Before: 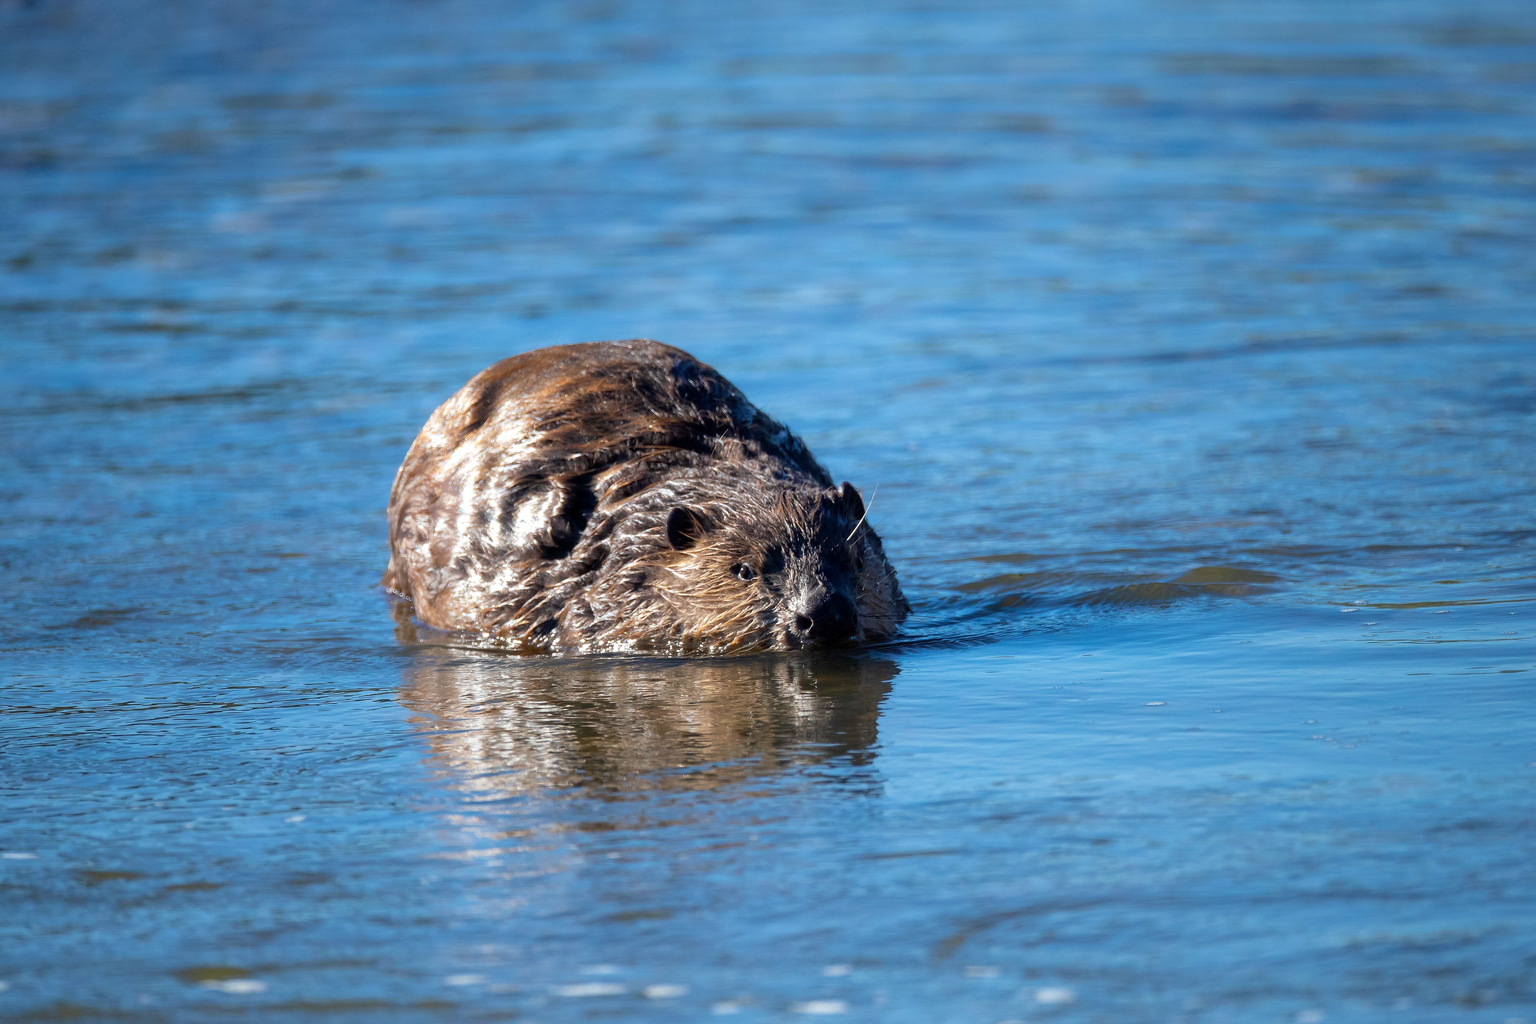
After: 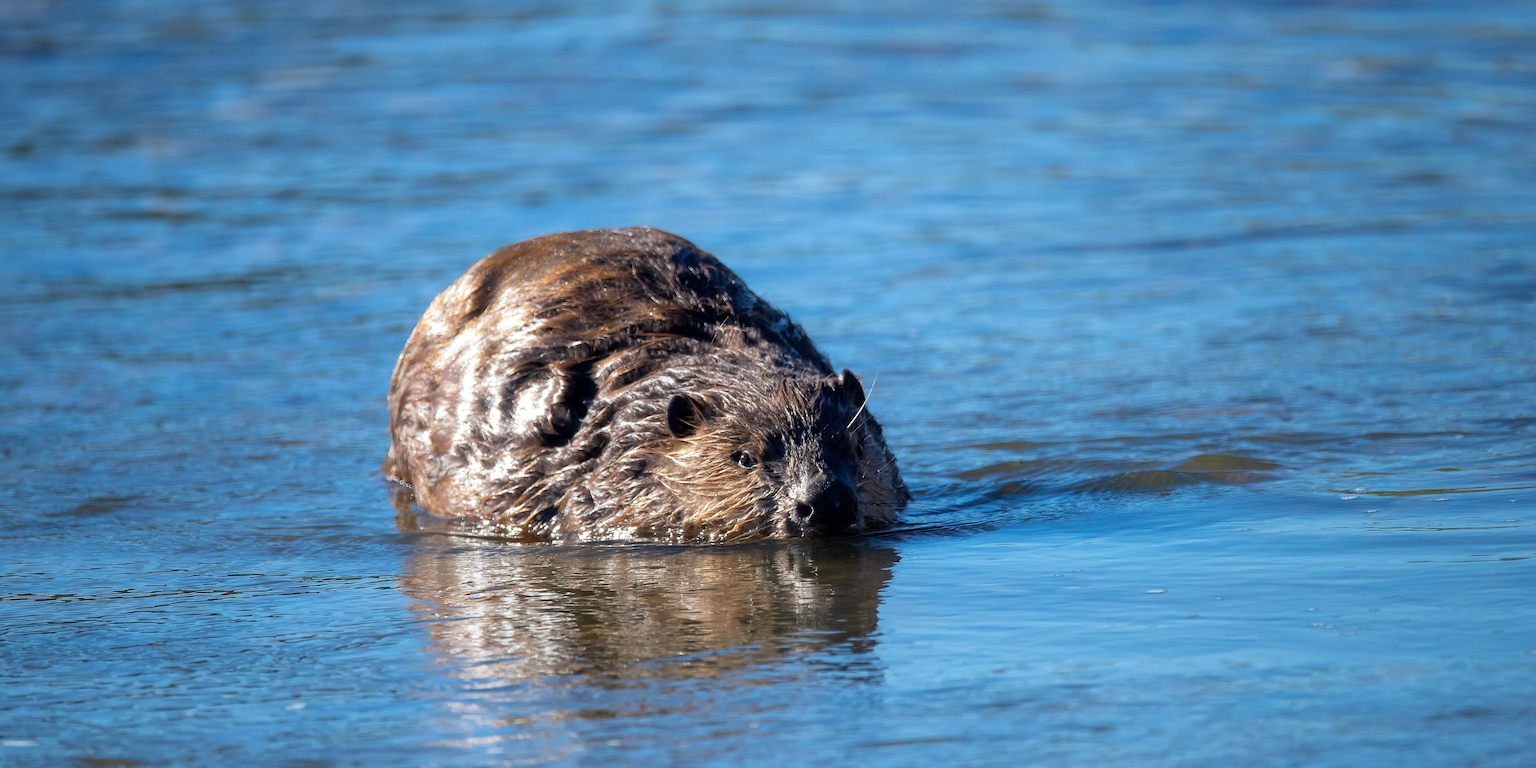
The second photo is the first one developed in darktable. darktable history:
tone equalizer: on, module defaults
exposure: compensate highlight preservation false
crop: top 11.038%, bottom 13.962%
